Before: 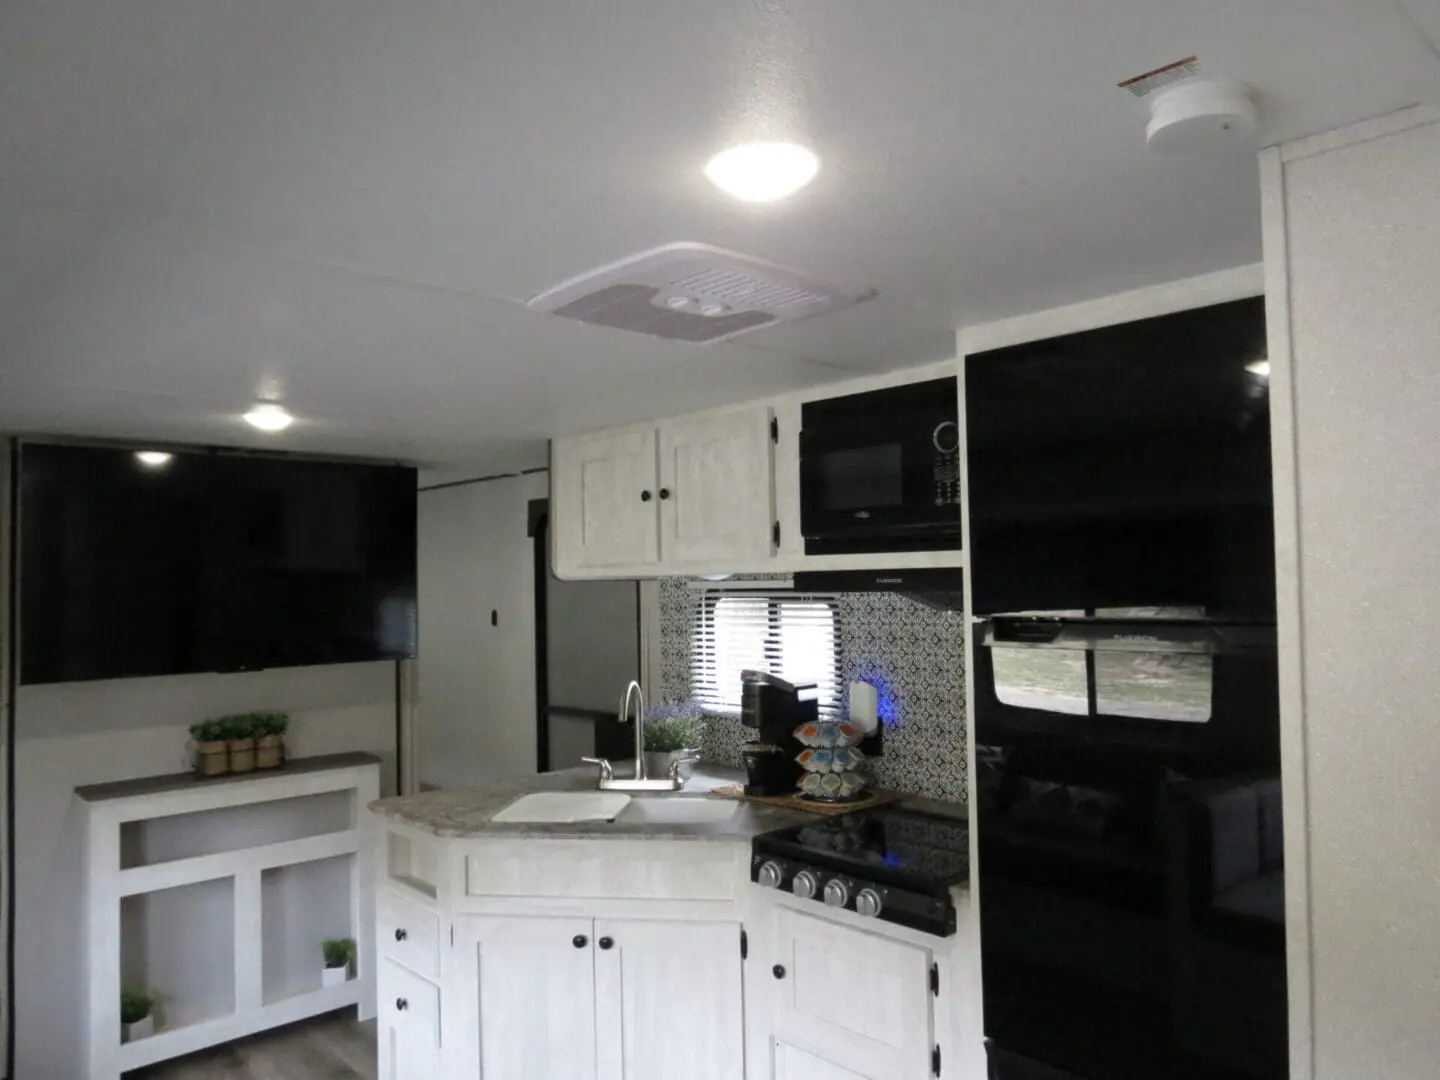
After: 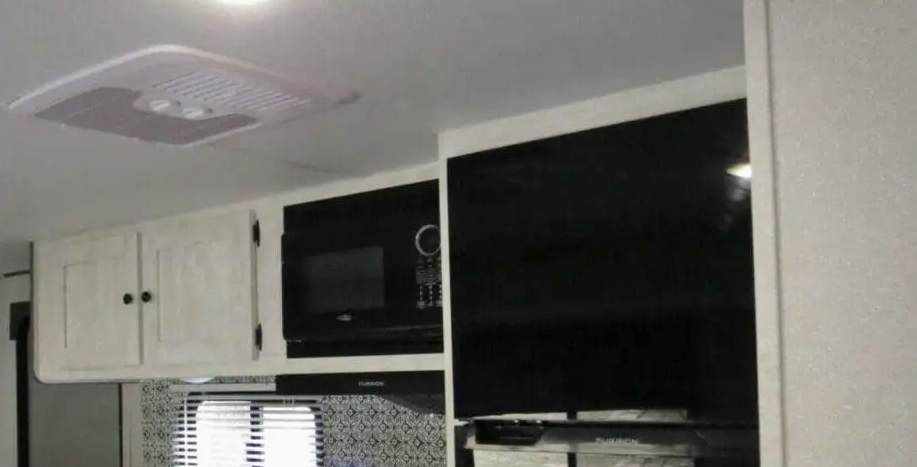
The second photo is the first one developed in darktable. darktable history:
crop: left 36.005%, top 18.293%, right 0.31%, bottom 38.444%
contrast brightness saturation: saturation -0.05
shadows and highlights: low approximation 0.01, soften with gaussian
color balance rgb: linear chroma grading › shadows -8%, linear chroma grading › global chroma 10%, perceptual saturation grading › global saturation 2%, perceptual saturation grading › highlights -2%, perceptual saturation grading › mid-tones 4%, perceptual saturation grading › shadows 8%, perceptual brilliance grading › global brilliance 2%, perceptual brilliance grading › highlights -4%, global vibrance 16%, saturation formula JzAzBz (2021)
